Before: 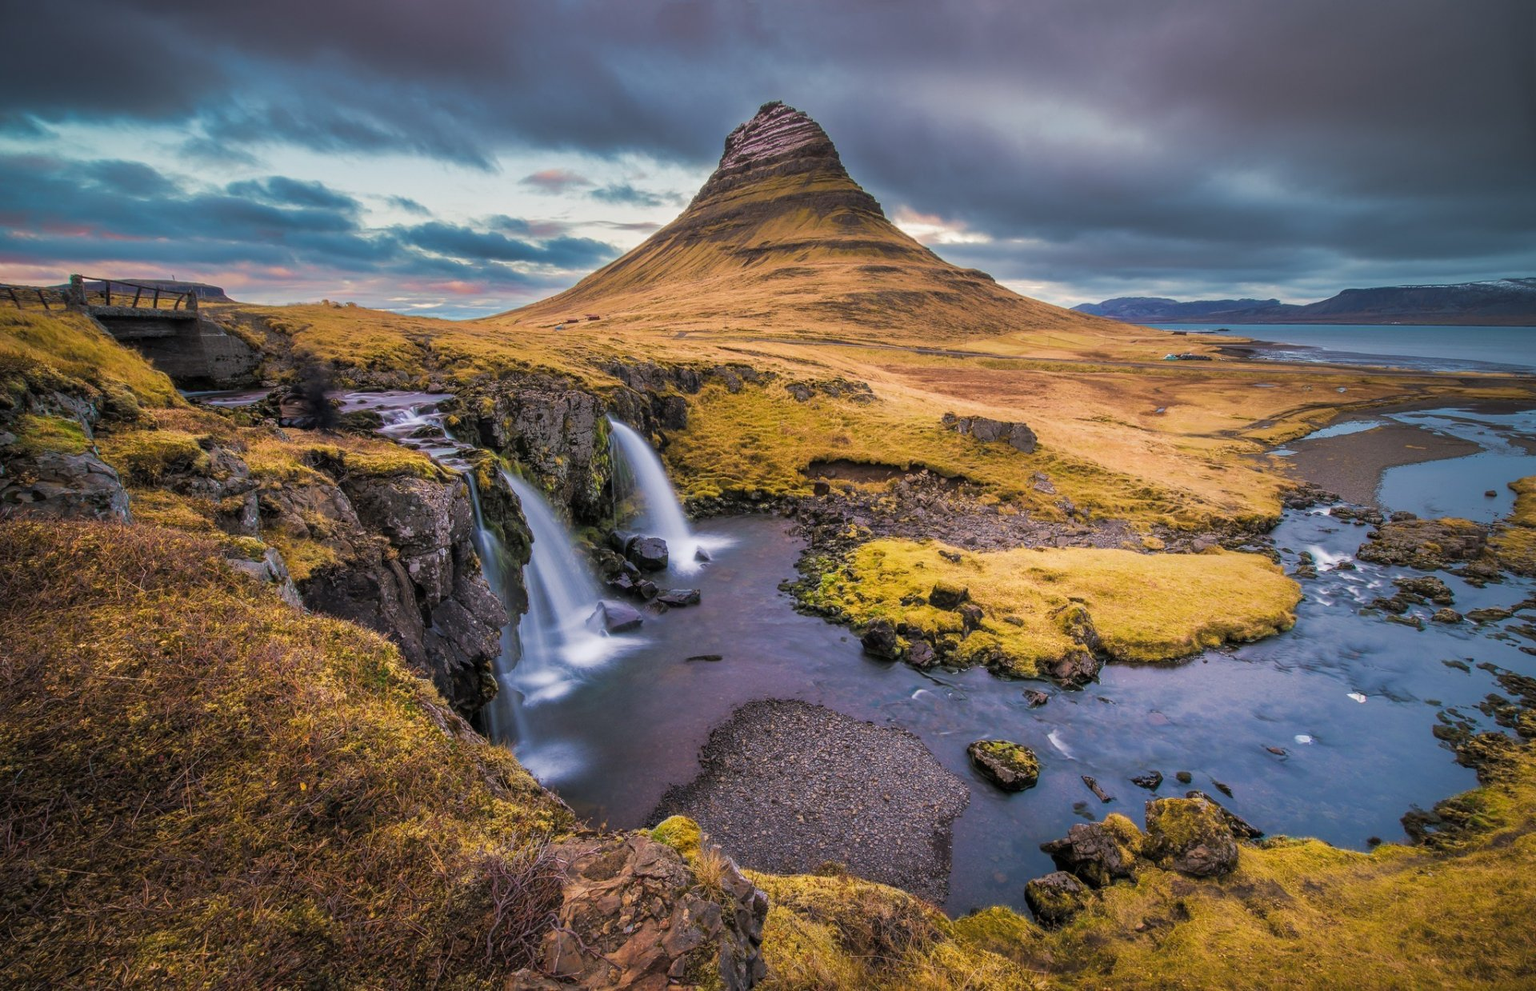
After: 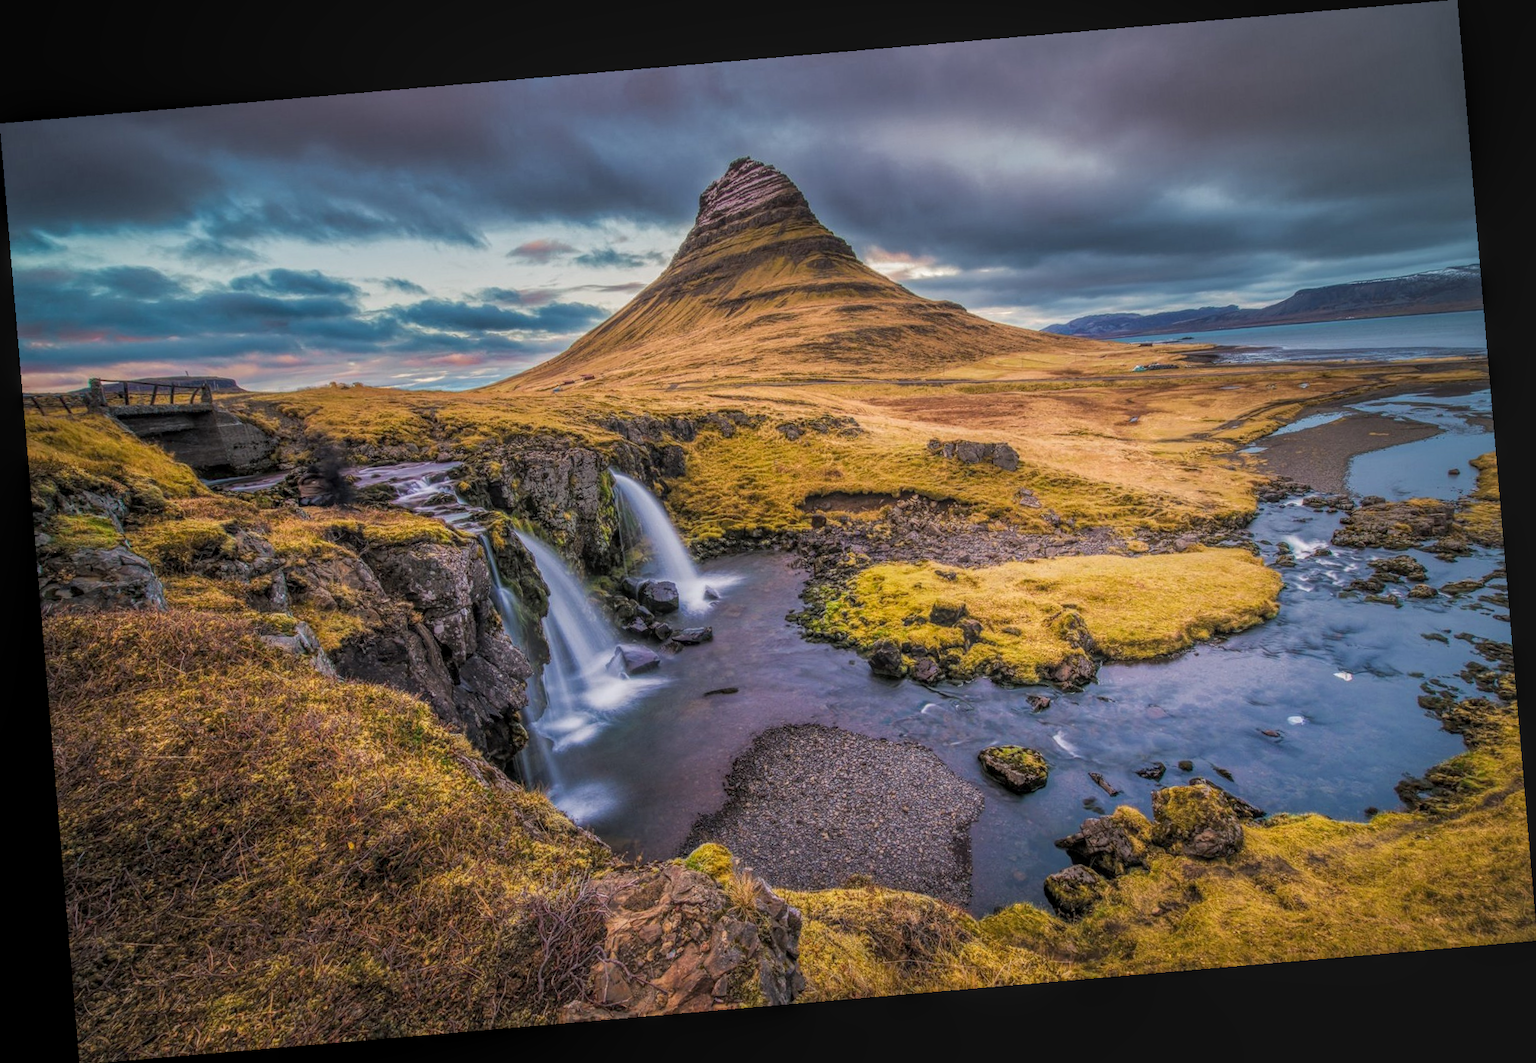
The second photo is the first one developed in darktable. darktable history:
local contrast: highlights 66%, shadows 33%, detail 166%, midtone range 0.2
rotate and perspective: rotation -4.86°, automatic cropping off
